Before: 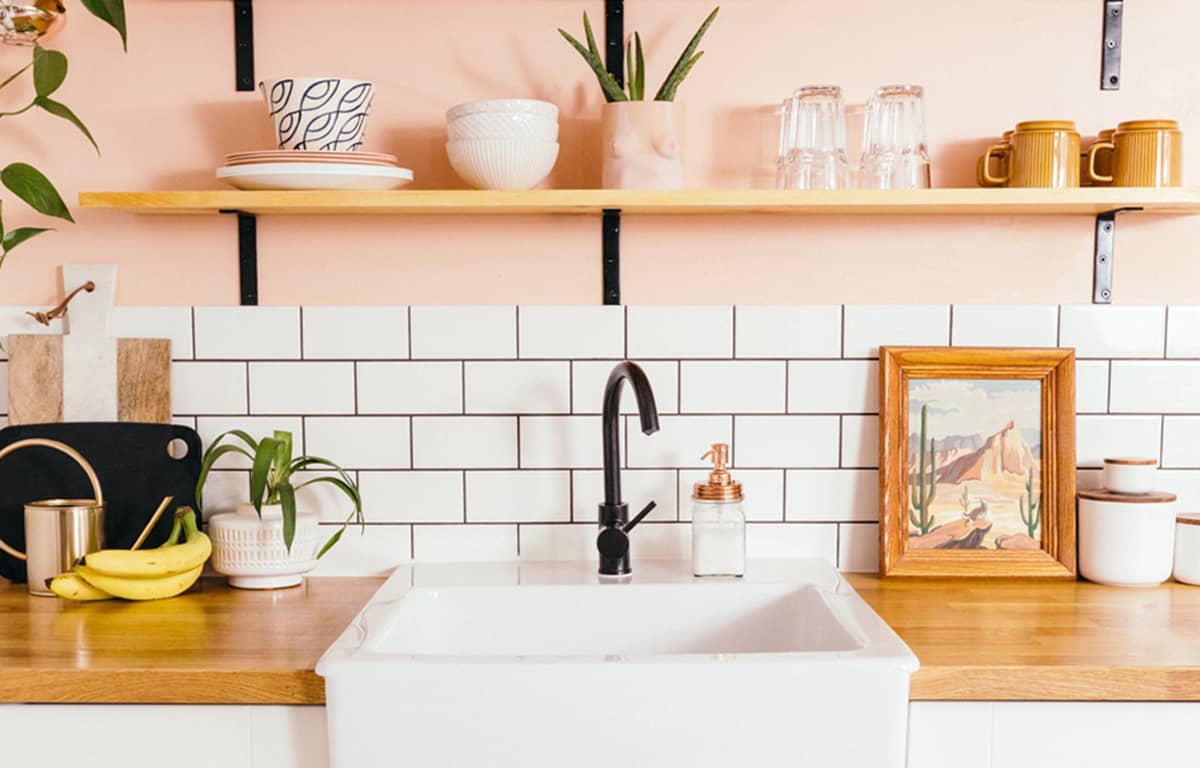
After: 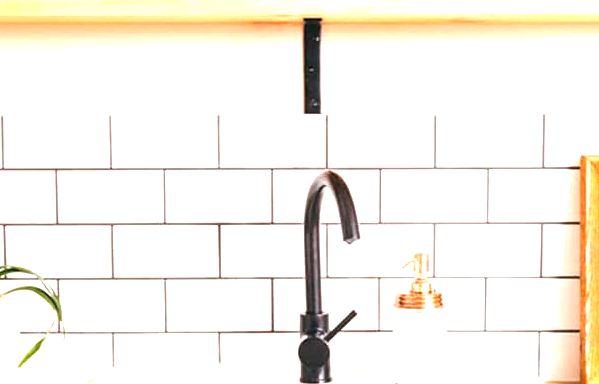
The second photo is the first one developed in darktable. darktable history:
crop: left 25%, top 25%, right 25%, bottom 25%
exposure: black level correction 0, exposure 1.379 EV, compensate exposure bias true, compensate highlight preservation false
